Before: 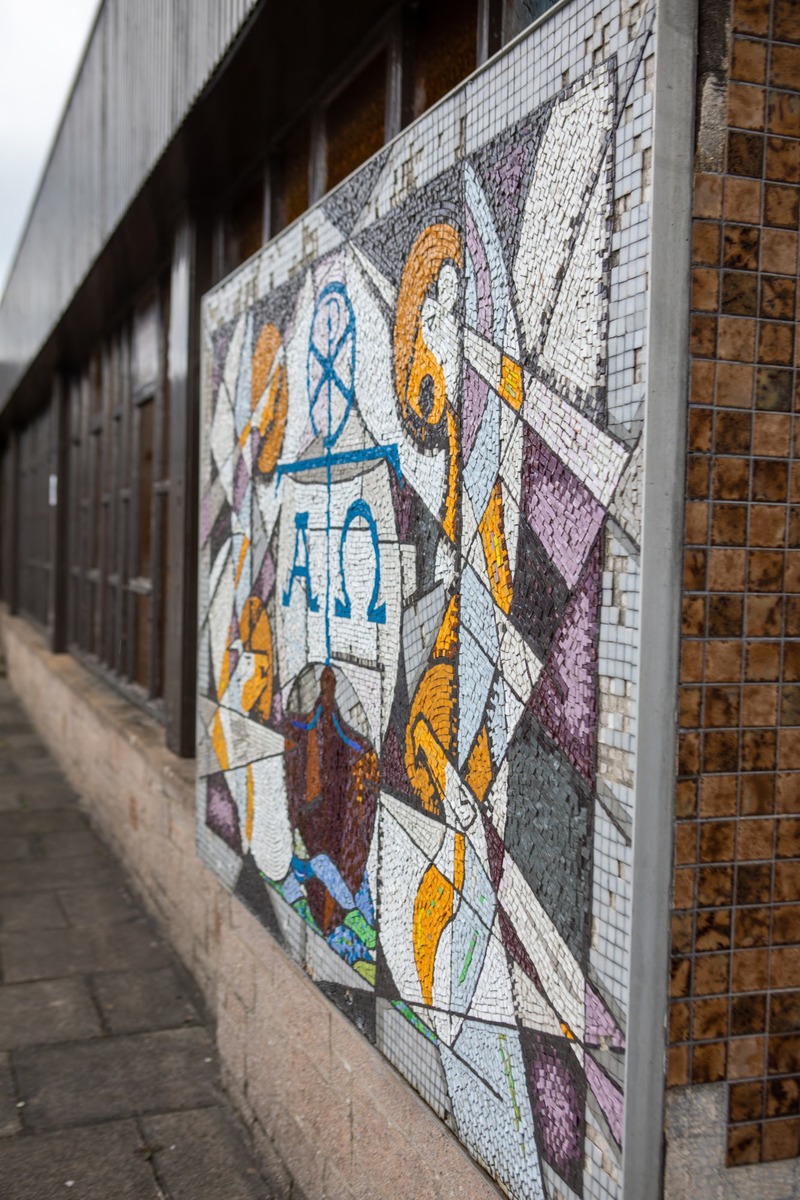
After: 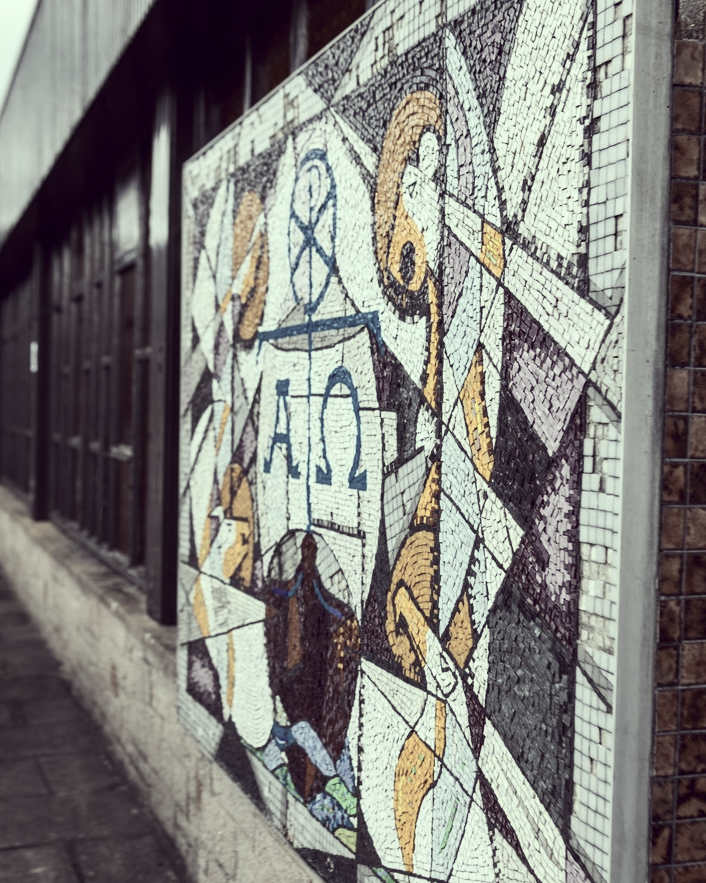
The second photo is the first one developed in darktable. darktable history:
contrast brightness saturation: contrast 0.283
crop and rotate: left 2.407%, top 11.166%, right 9.312%, bottom 15.219%
color correction: highlights a* -20.95, highlights b* 20.68, shadows a* 19.63, shadows b* -19.98, saturation 0.401
